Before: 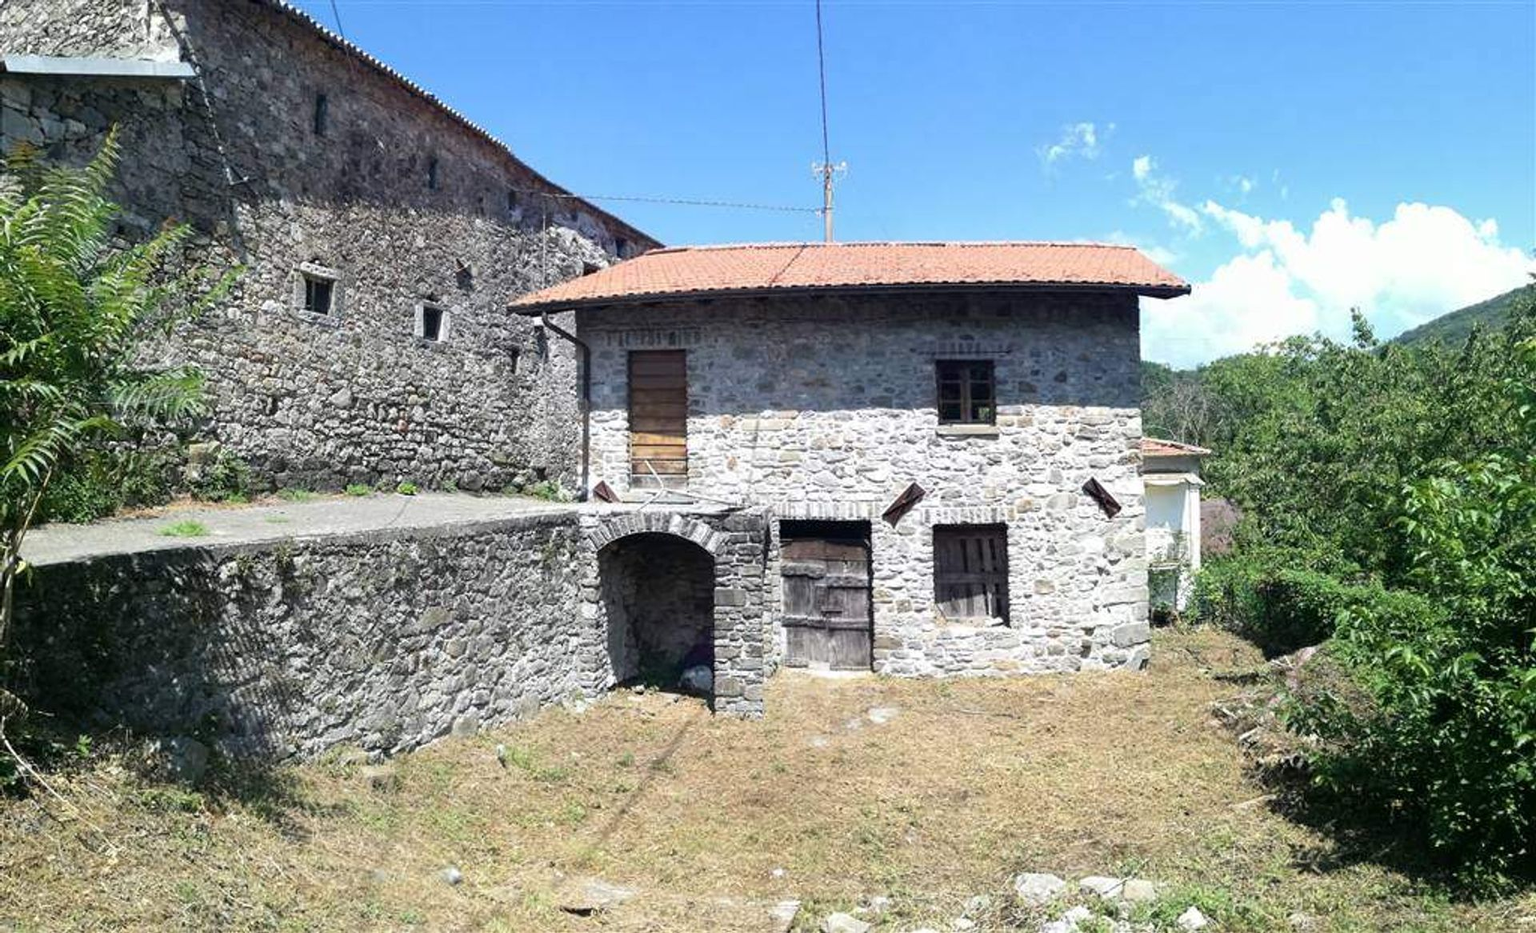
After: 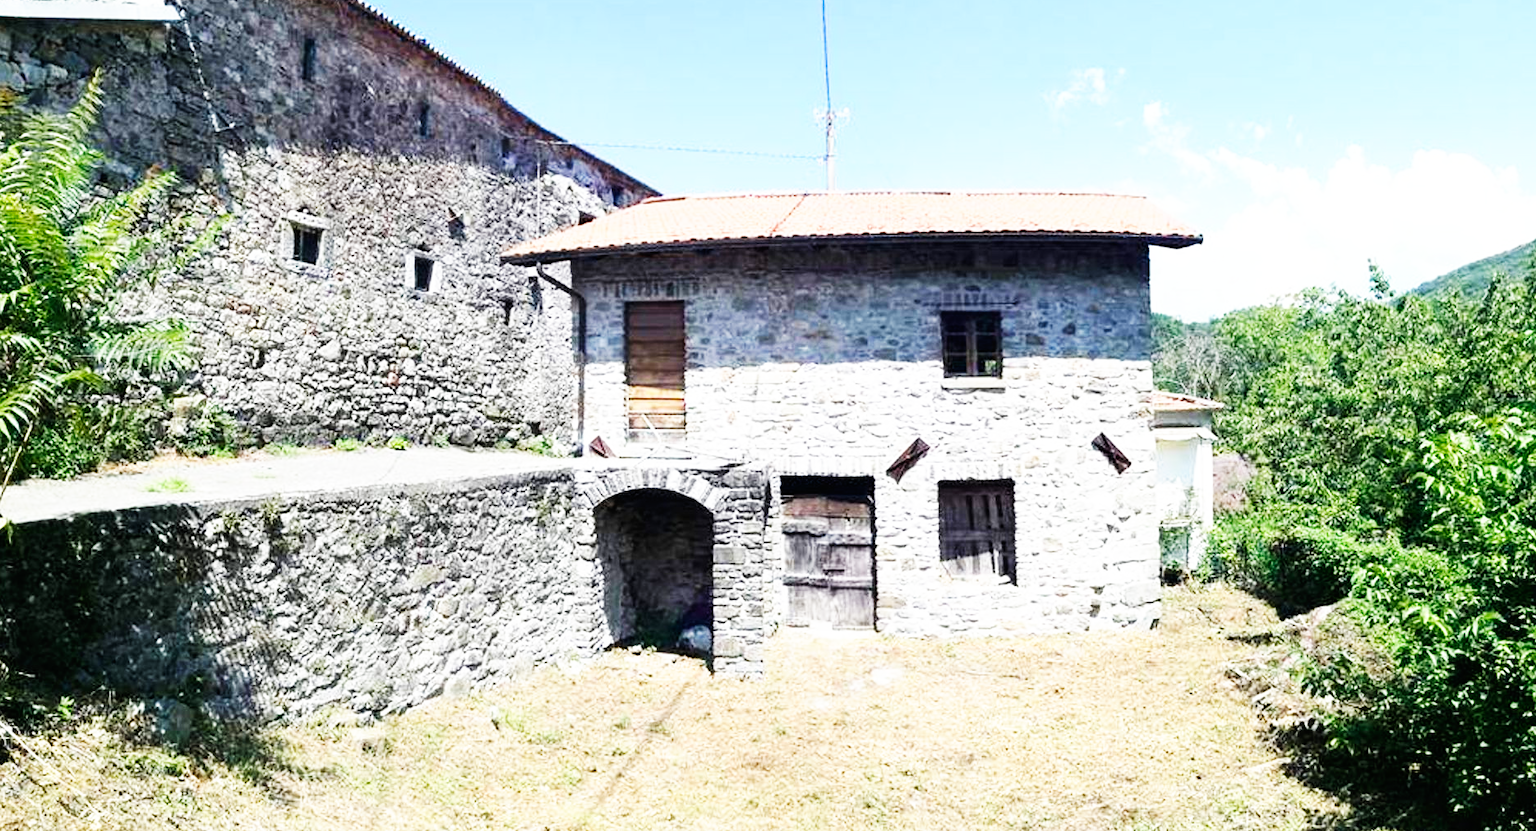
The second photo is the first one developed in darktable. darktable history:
crop: left 1.342%, top 6.136%, right 1.272%, bottom 7.046%
base curve: curves: ch0 [(0, 0) (0.007, 0.004) (0.027, 0.03) (0.046, 0.07) (0.207, 0.54) (0.442, 0.872) (0.673, 0.972) (1, 1)], preserve colors none
